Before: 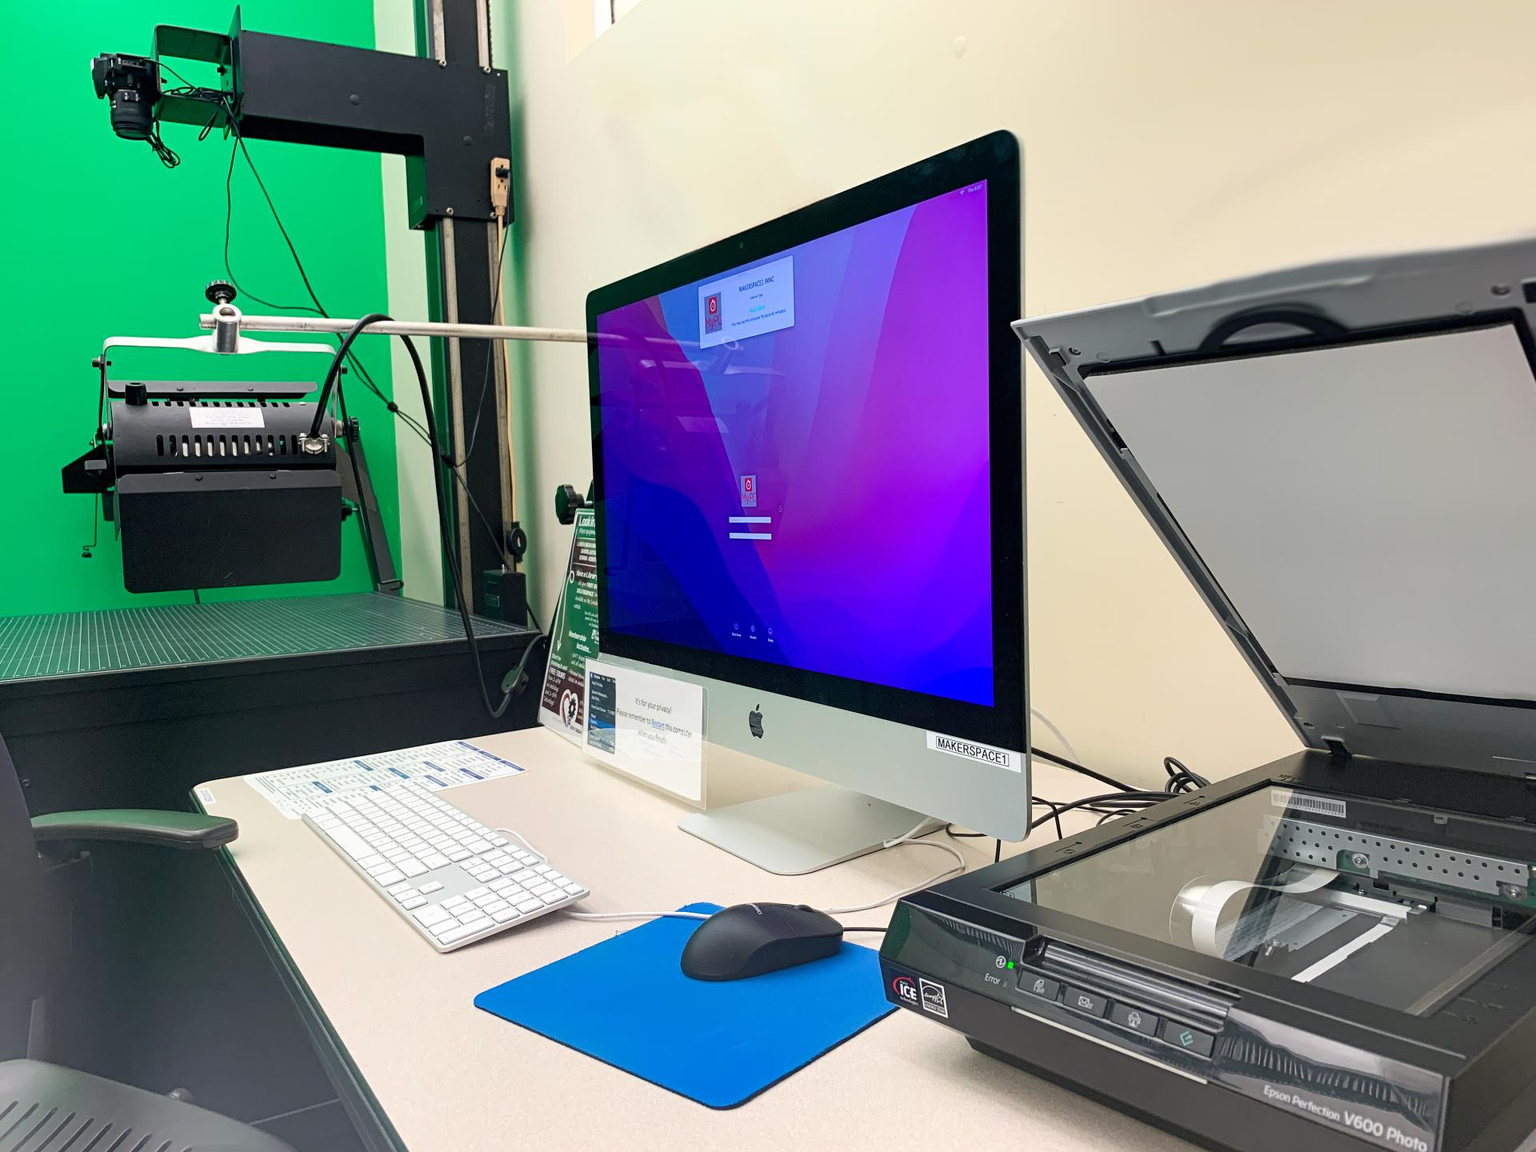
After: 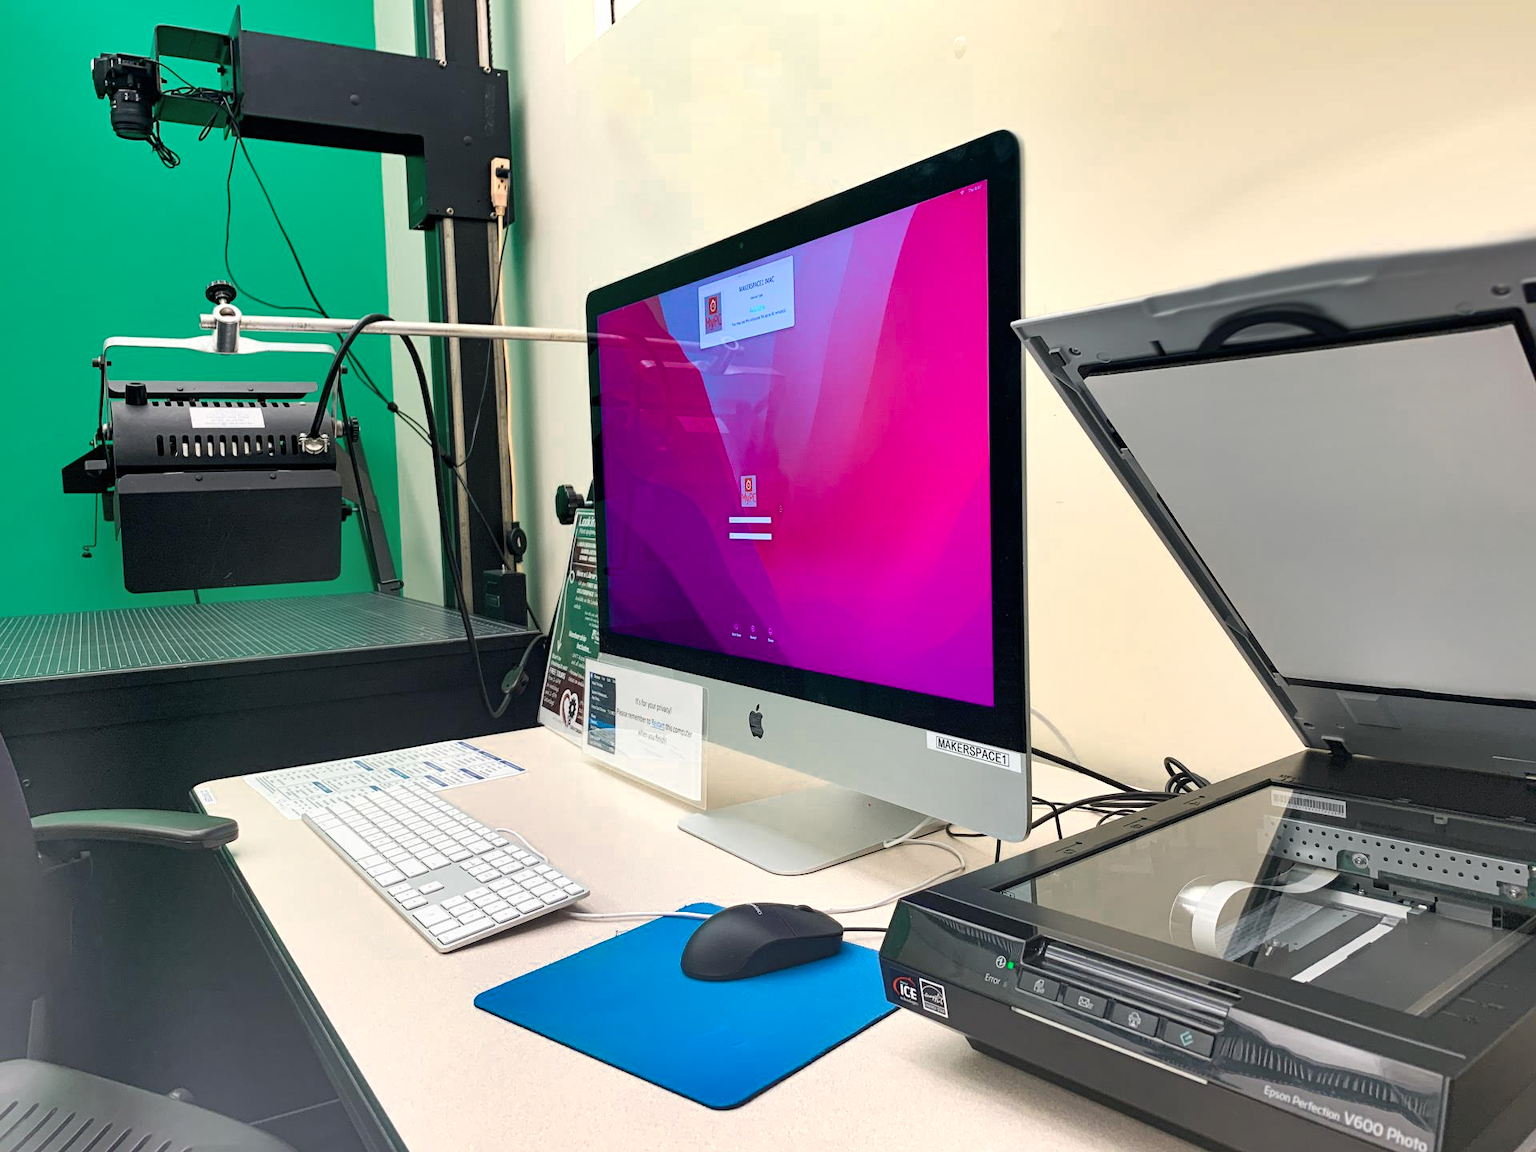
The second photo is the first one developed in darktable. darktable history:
color zones: curves: ch0 [(0.018, 0.548) (0.197, 0.654) (0.425, 0.447) (0.605, 0.658) (0.732, 0.579)]; ch1 [(0.105, 0.531) (0.224, 0.531) (0.386, 0.39) (0.618, 0.456) (0.732, 0.456) (0.956, 0.421)]; ch2 [(0.039, 0.583) (0.215, 0.465) (0.399, 0.544) (0.465, 0.548) (0.614, 0.447) (0.724, 0.43) (0.882, 0.623) (0.956, 0.632)]
shadows and highlights: low approximation 0.01, soften with gaussian
